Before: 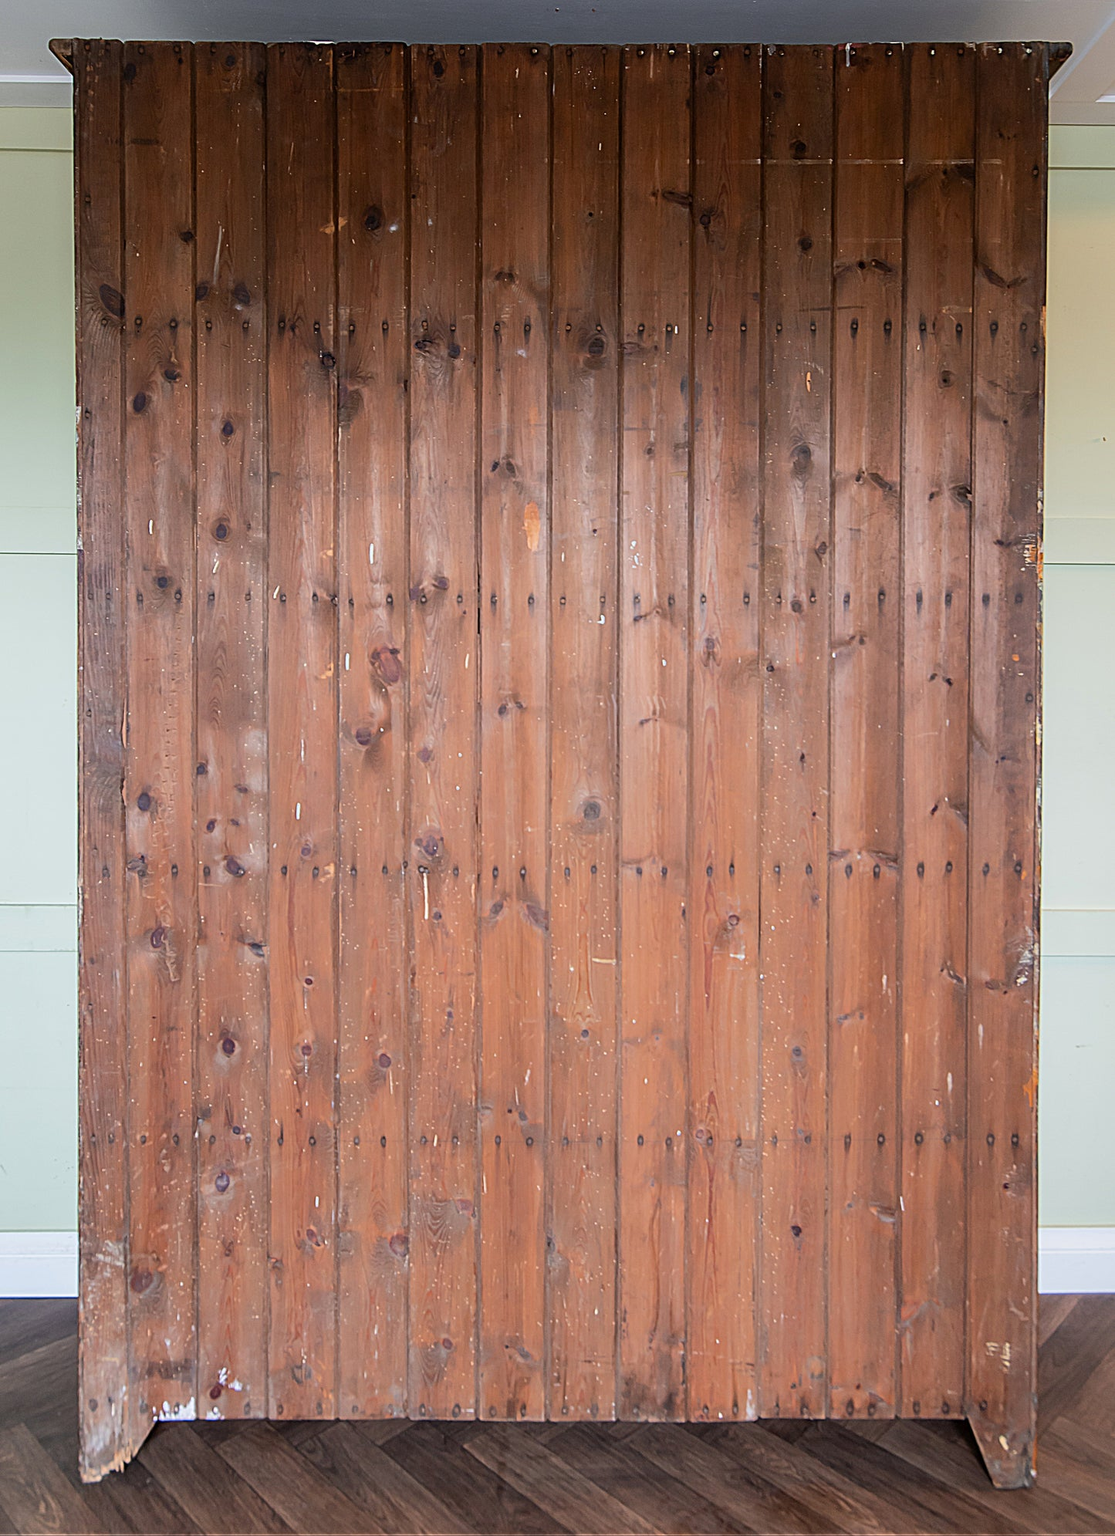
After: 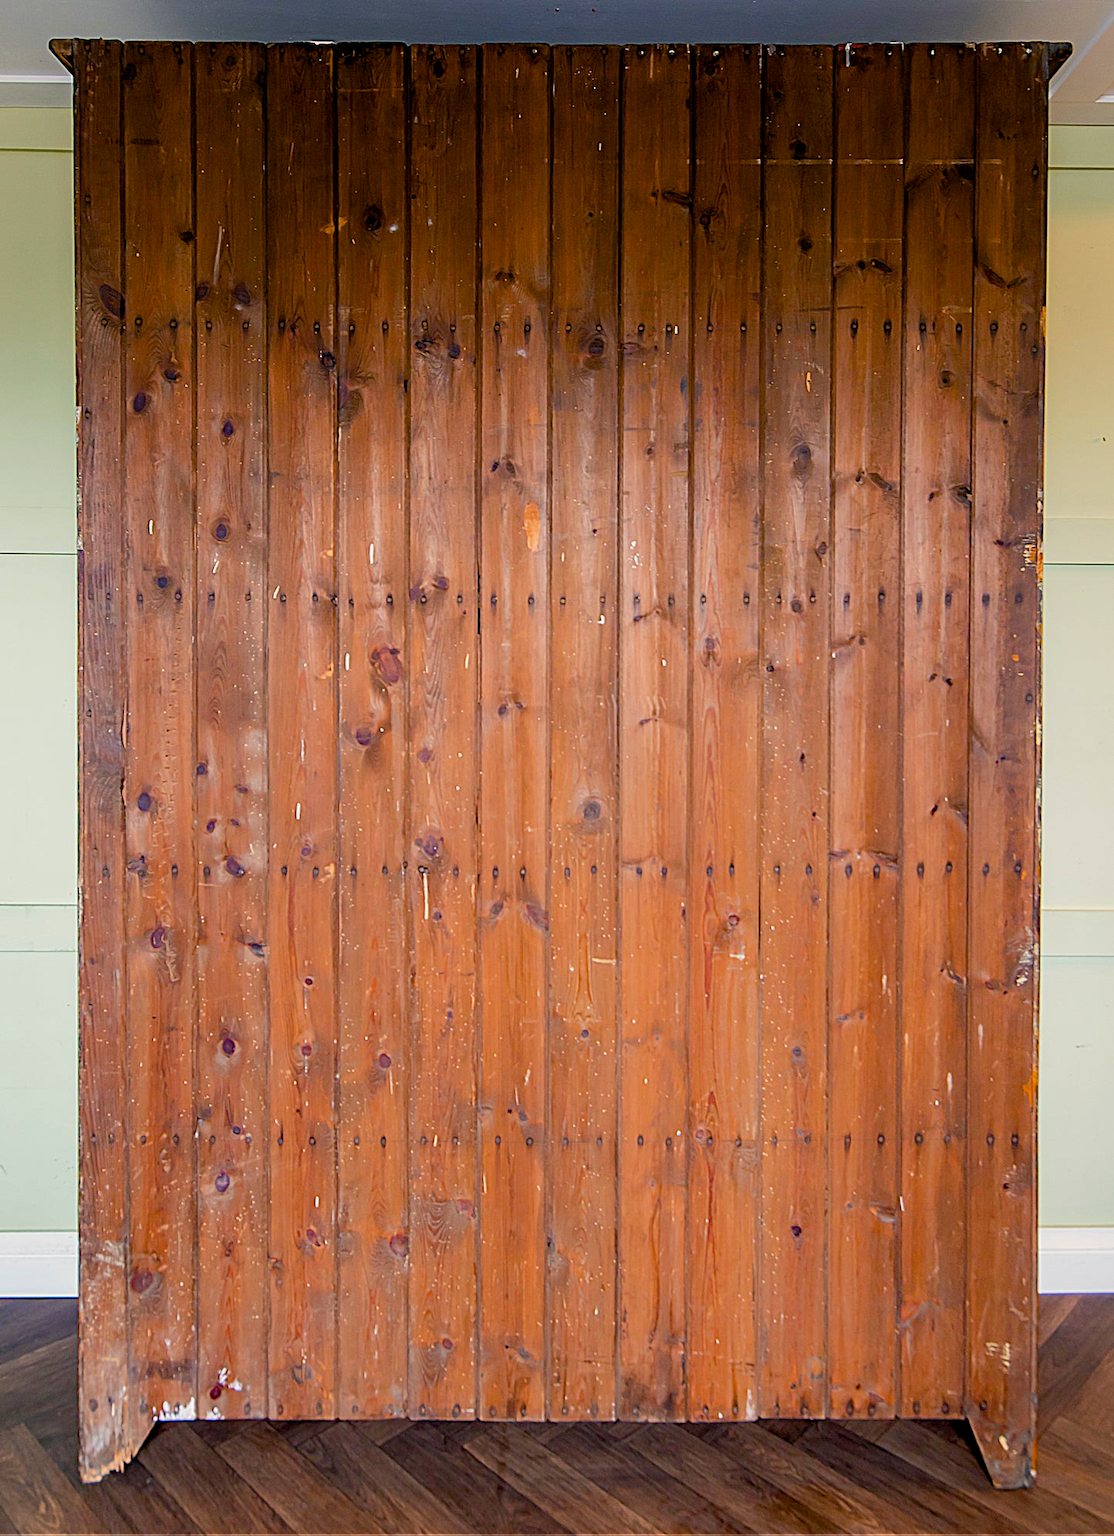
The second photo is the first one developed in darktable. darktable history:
color balance rgb: shadows lift › chroma 3%, shadows lift › hue 240.84°, highlights gain › chroma 3%, highlights gain › hue 73.2°, global offset › luminance -0.5%, perceptual saturation grading › global saturation 20%, perceptual saturation grading › highlights -25%, perceptual saturation grading › shadows 50%, global vibrance 25.26%
haze removal: compatibility mode true, adaptive false
